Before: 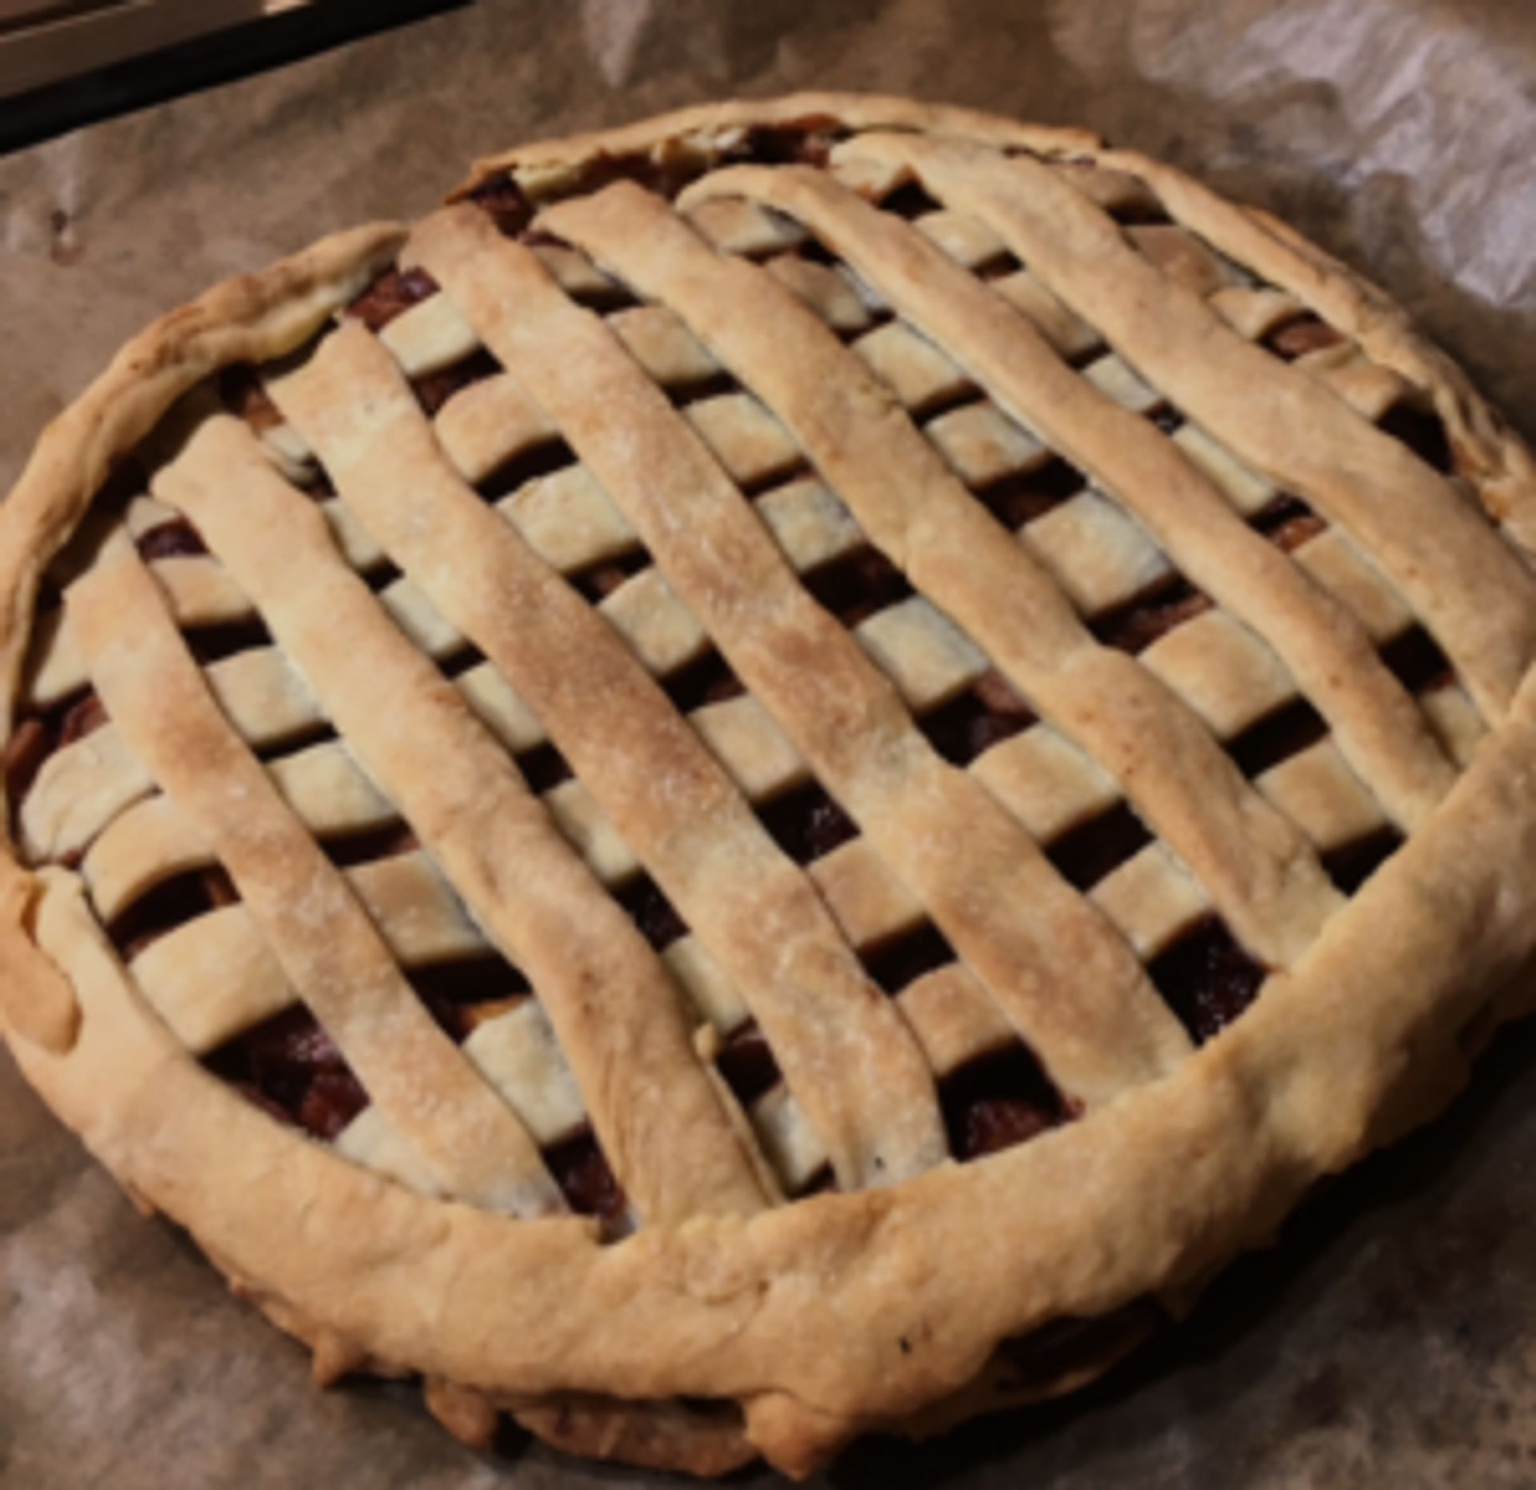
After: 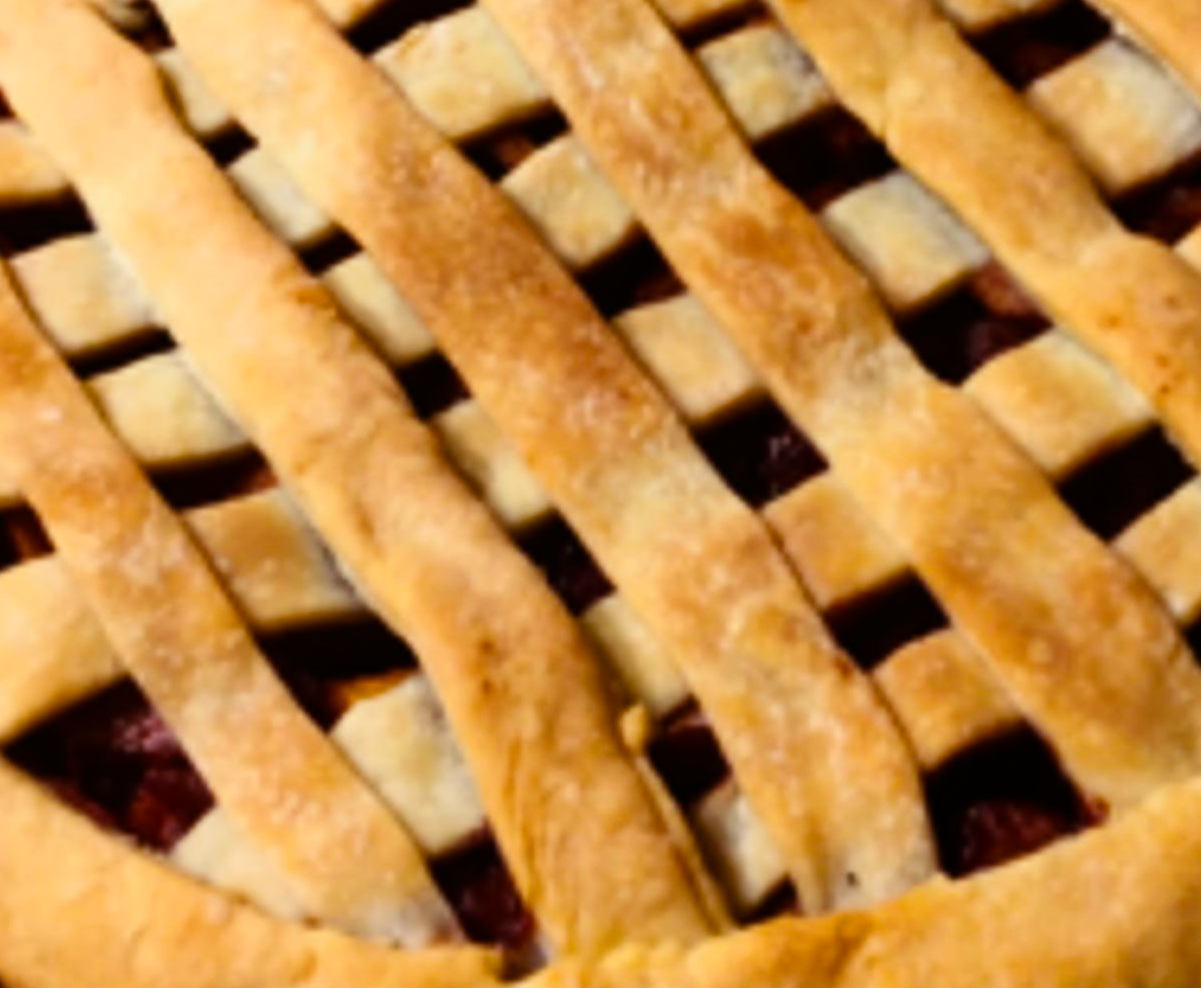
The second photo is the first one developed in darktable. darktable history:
tone curve: curves: ch0 [(0, 0) (0.004, 0.002) (0.02, 0.013) (0.218, 0.218) (0.664, 0.718) (0.832, 0.873) (1, 1)], preserve colors none
shadows and highlights: shadows 0.089, highlights 39.24
crop: left 12.893%, top 30.877%, right 24.535%, bottom 16.015%
color balance rgb: shadows lift › chroma 4.344%, shadows lift › hue 25.93°, highlights gain › chroma 0.17%, highlights gain › hue 330.11°, linear chroma grading › global chroma 42.63%, perceptual saturation grading › global saturation 0.216%, global vibrance 25.045%, contrast 10.646%
